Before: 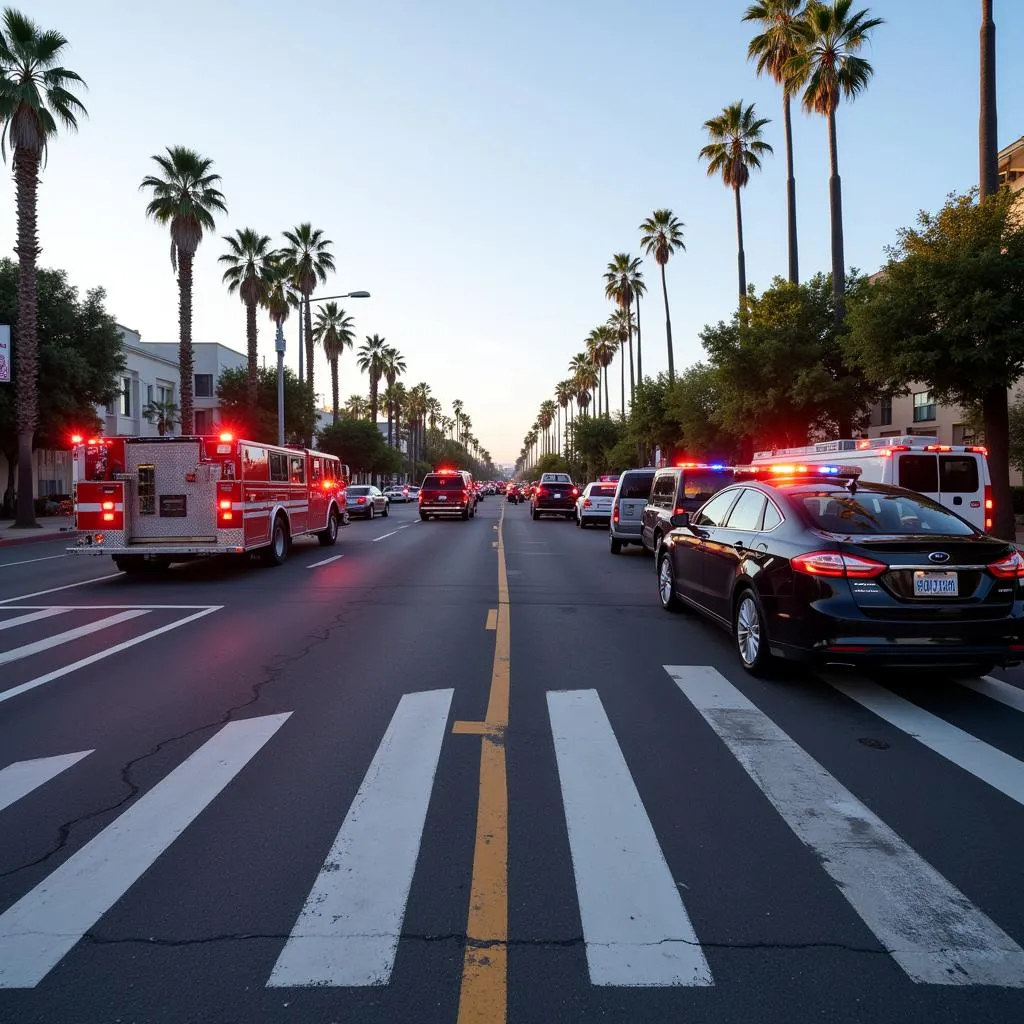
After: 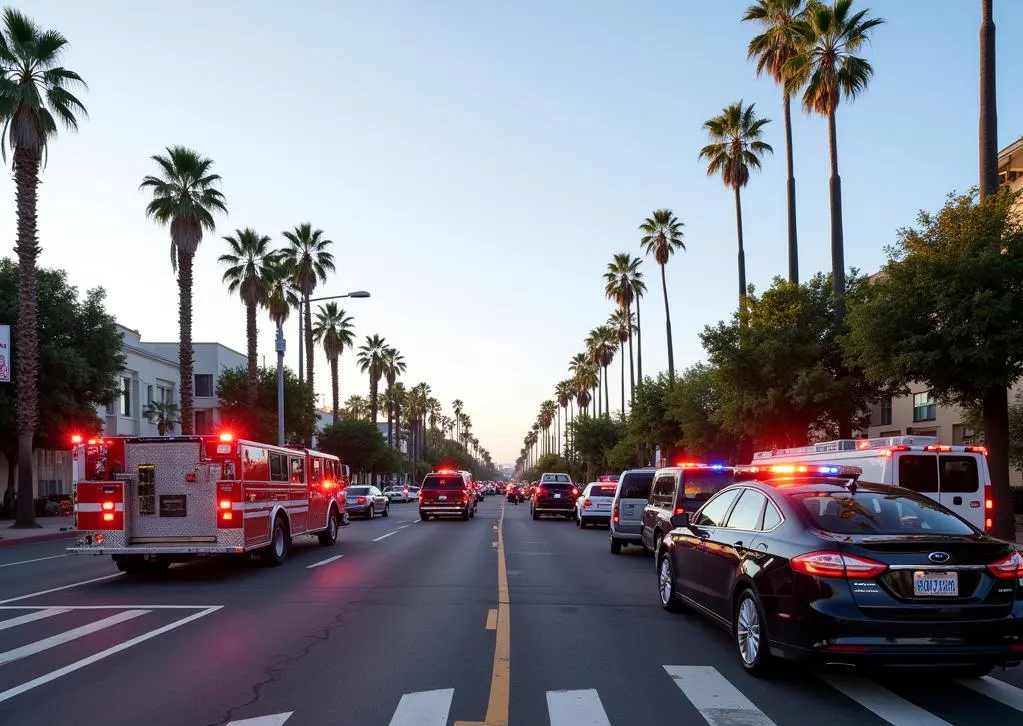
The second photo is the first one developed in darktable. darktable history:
crop: right 0.001%, bottom 29.071%
